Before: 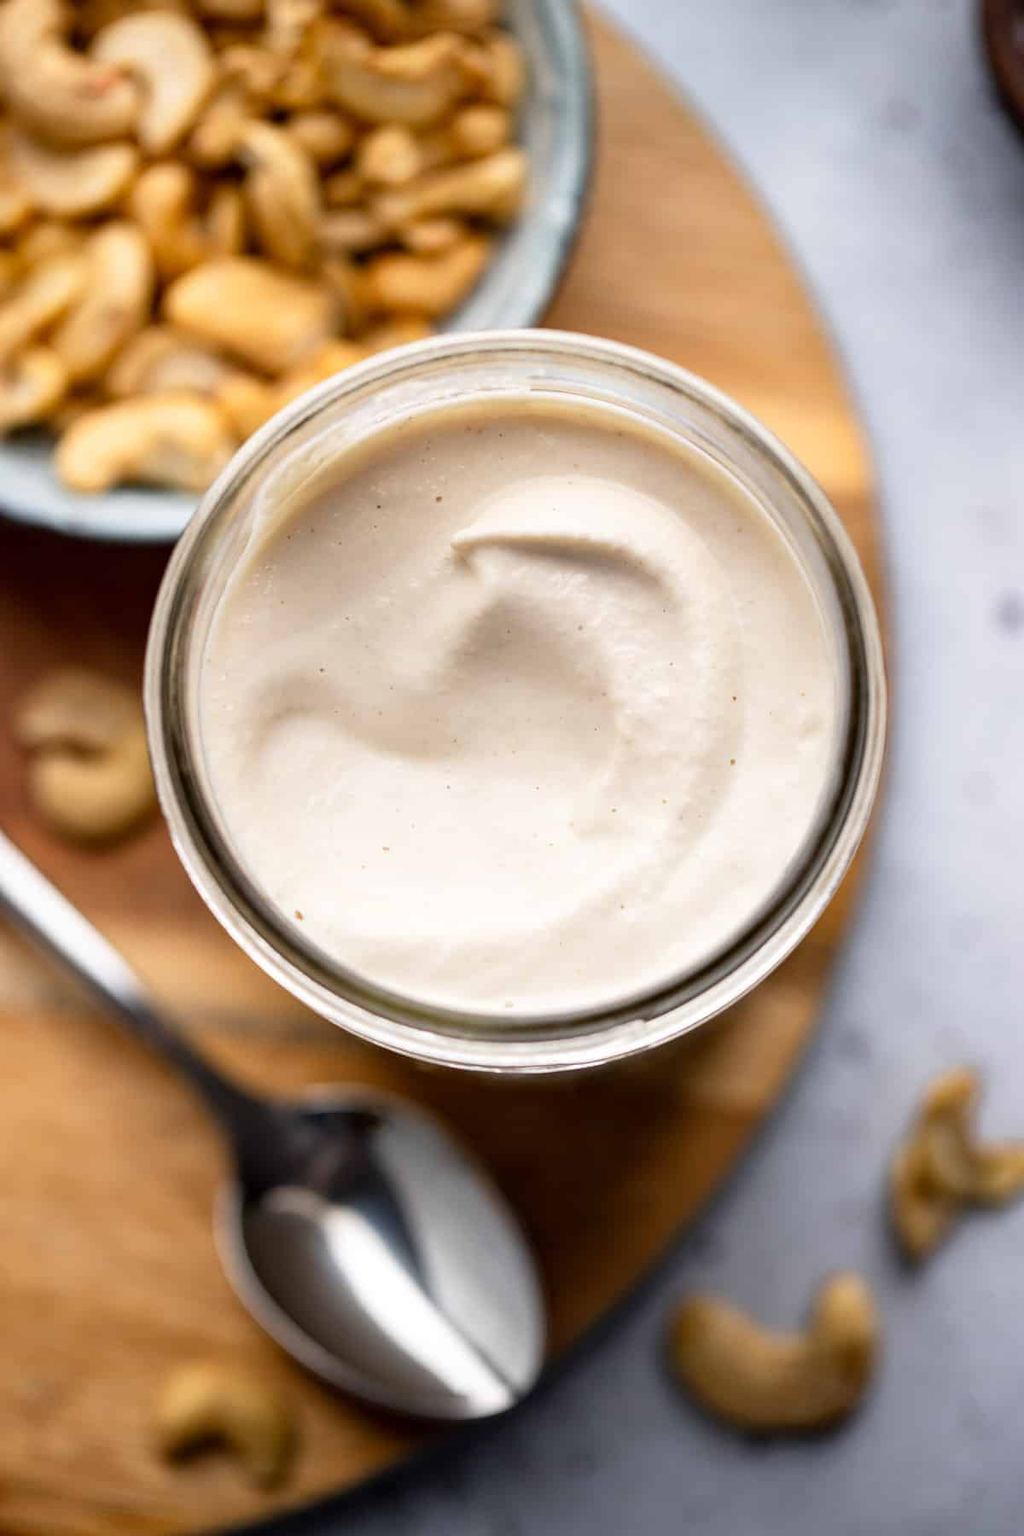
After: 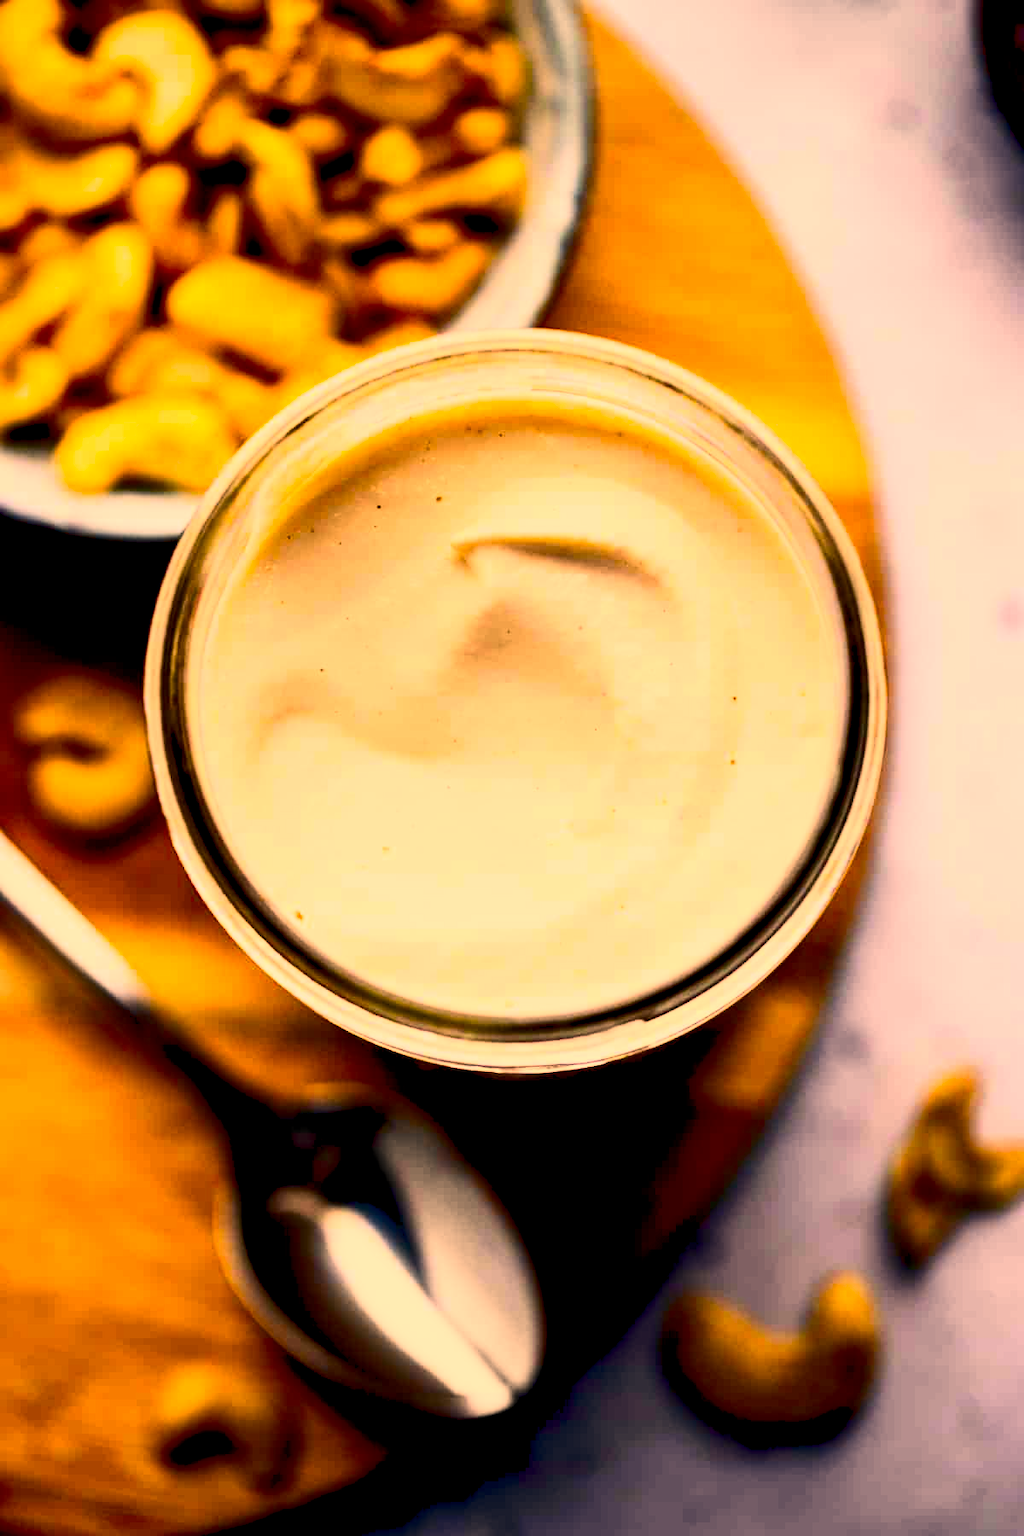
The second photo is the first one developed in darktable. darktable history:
color balance rgb: highlights gain › chroma 2.057%, highlights gain › hue 46.93°, global offset › luminance -0.473%, perceptual saturation grading › global saturation 35.927%, global vibrance 20%
exposure: black level correction 0.028, exposure -0.074 EV, compensate highlight preservation false
color correction: highlights a* 14.82, highlights b* 31
contrast brightness saturation: contrast 0.404, brightness 0.042, saturation 0.261
